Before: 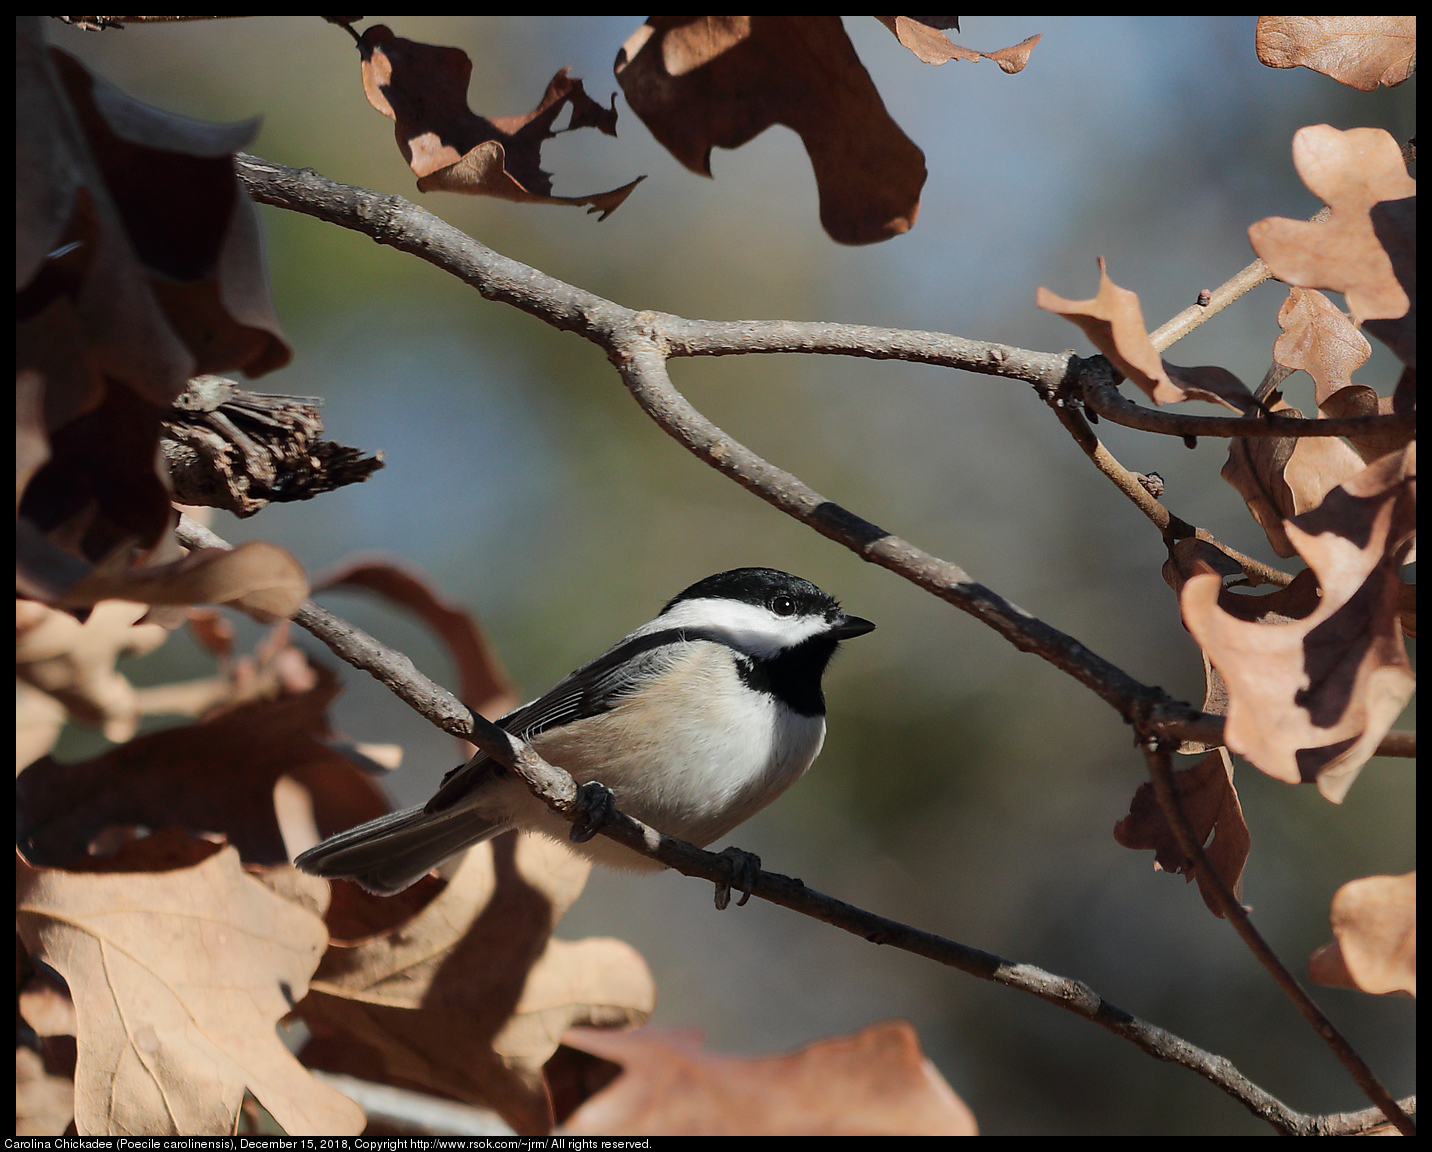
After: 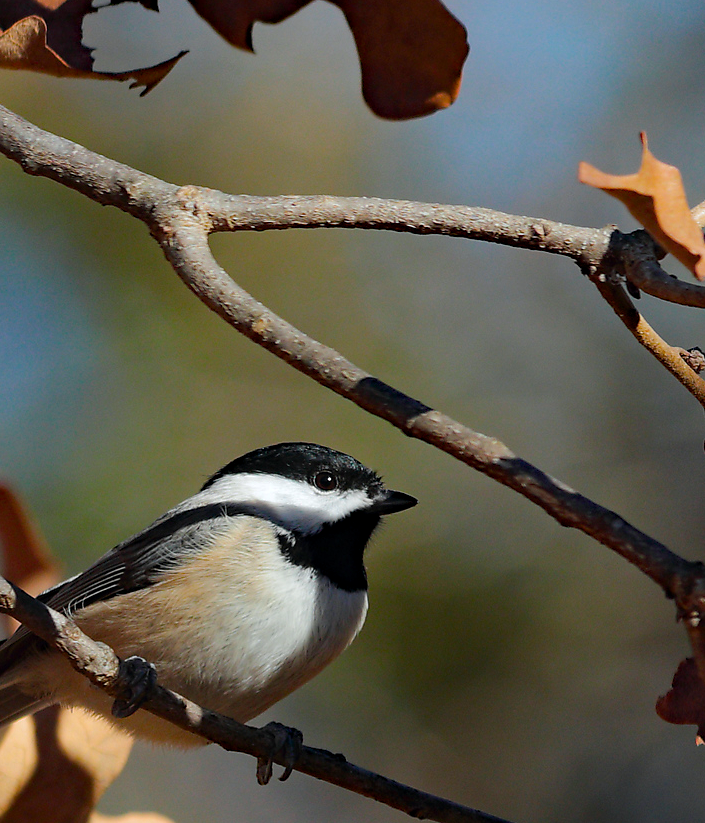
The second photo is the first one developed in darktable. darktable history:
color balance rgb: linear chroma grading › global chroma 14.53%, perceptual saturation grading › global saturation 25.438%
crop: left 32.032%, top 10.929%, right 18.713%, bottom 17.549%
haze removal: compatibility mode true
